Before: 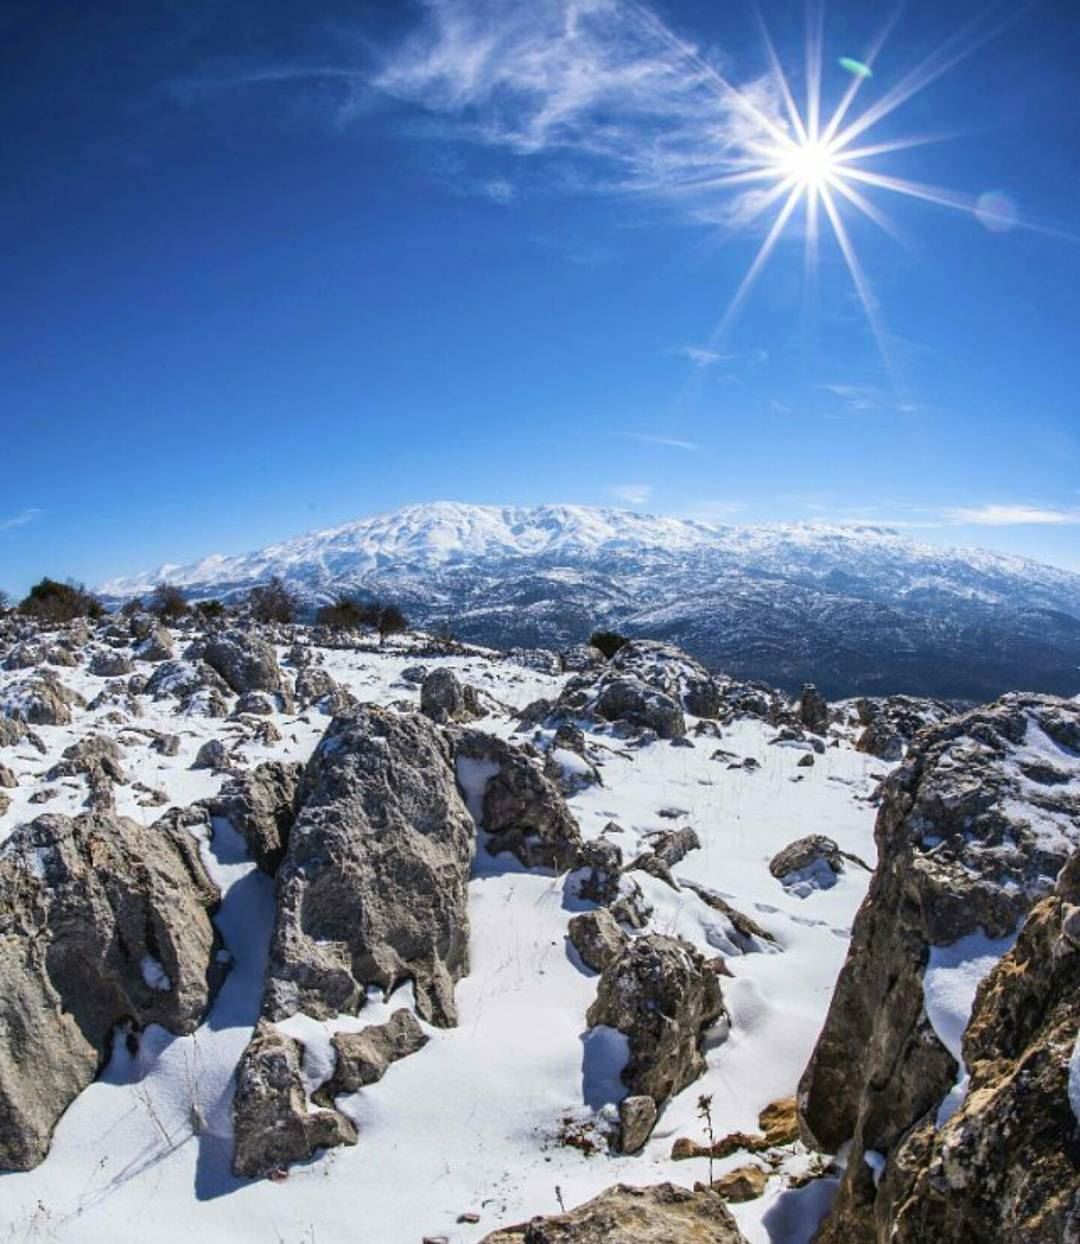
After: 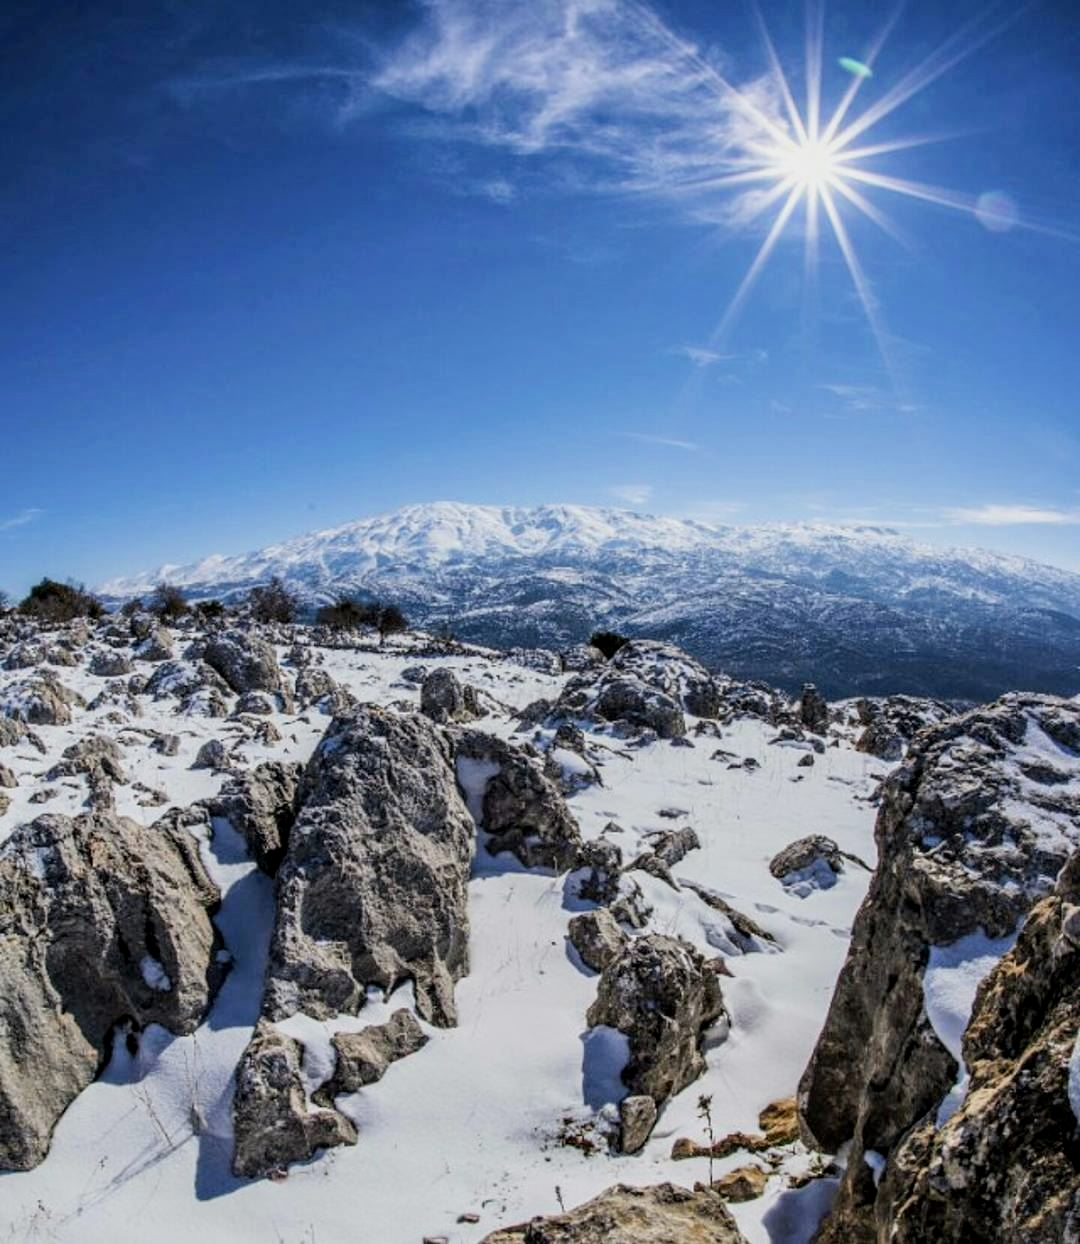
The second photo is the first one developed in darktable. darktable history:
local contrast: on, module defaults
exposure: compensate highlight preservation false
tone equalizer: edges refinement/feathering 500, mask exposure compensation -1.57 EV, preserve details no
filmic rgb: black relative exposure -8.15 EV, white relative exposure 3.78 EV, hardness 4.41
